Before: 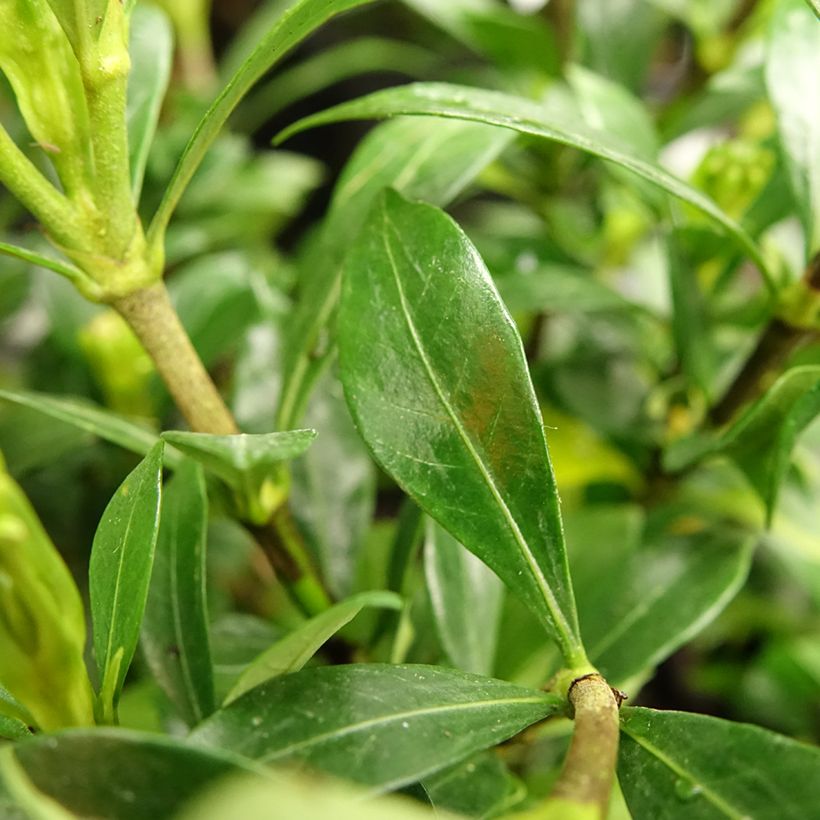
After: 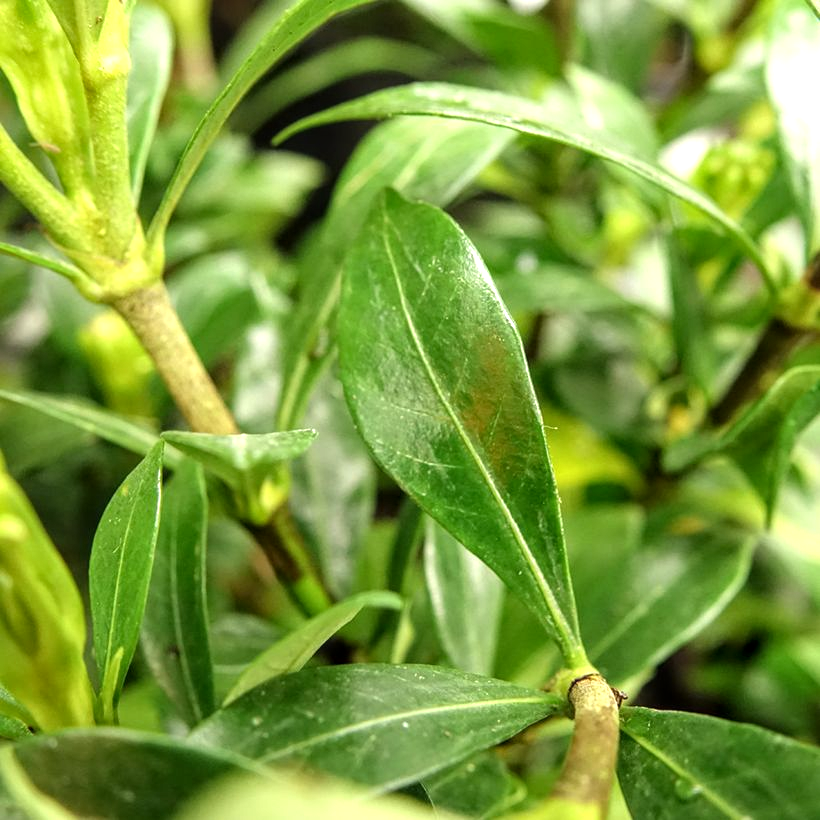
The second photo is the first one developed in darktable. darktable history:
tone equalizer: -8 EV -0.431 EV, -7 EV -0.386 EV, -6 EV -0.334 EV, -5 EV -0.216 EV, -3 EV 0.209 EV, -2 EV 0.348 EV, -1 EV 0.37 EV, +0 EV 0.408 EV
local contrast: on, module defaults
